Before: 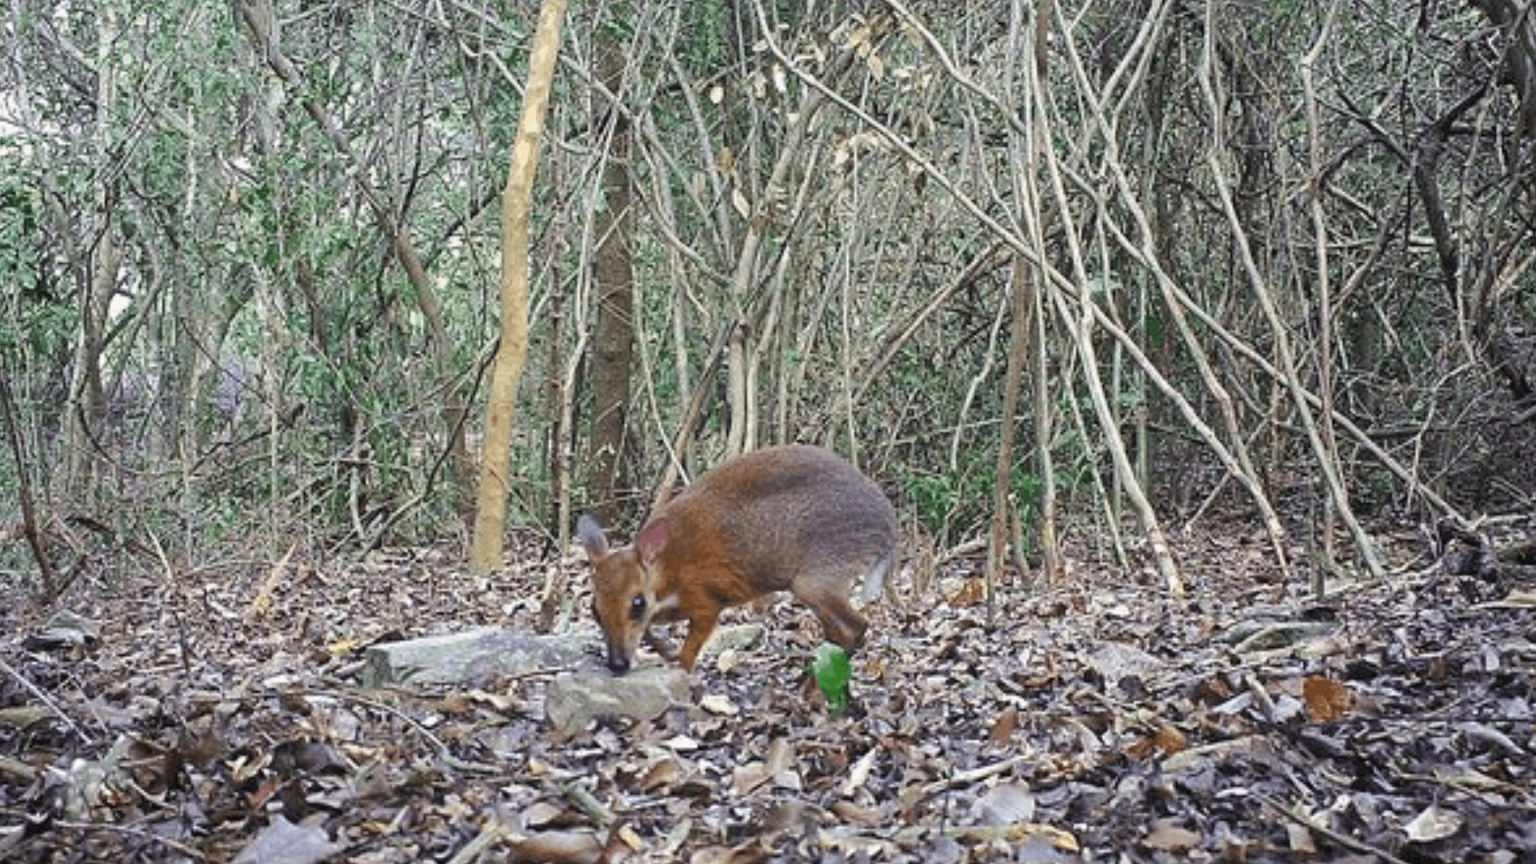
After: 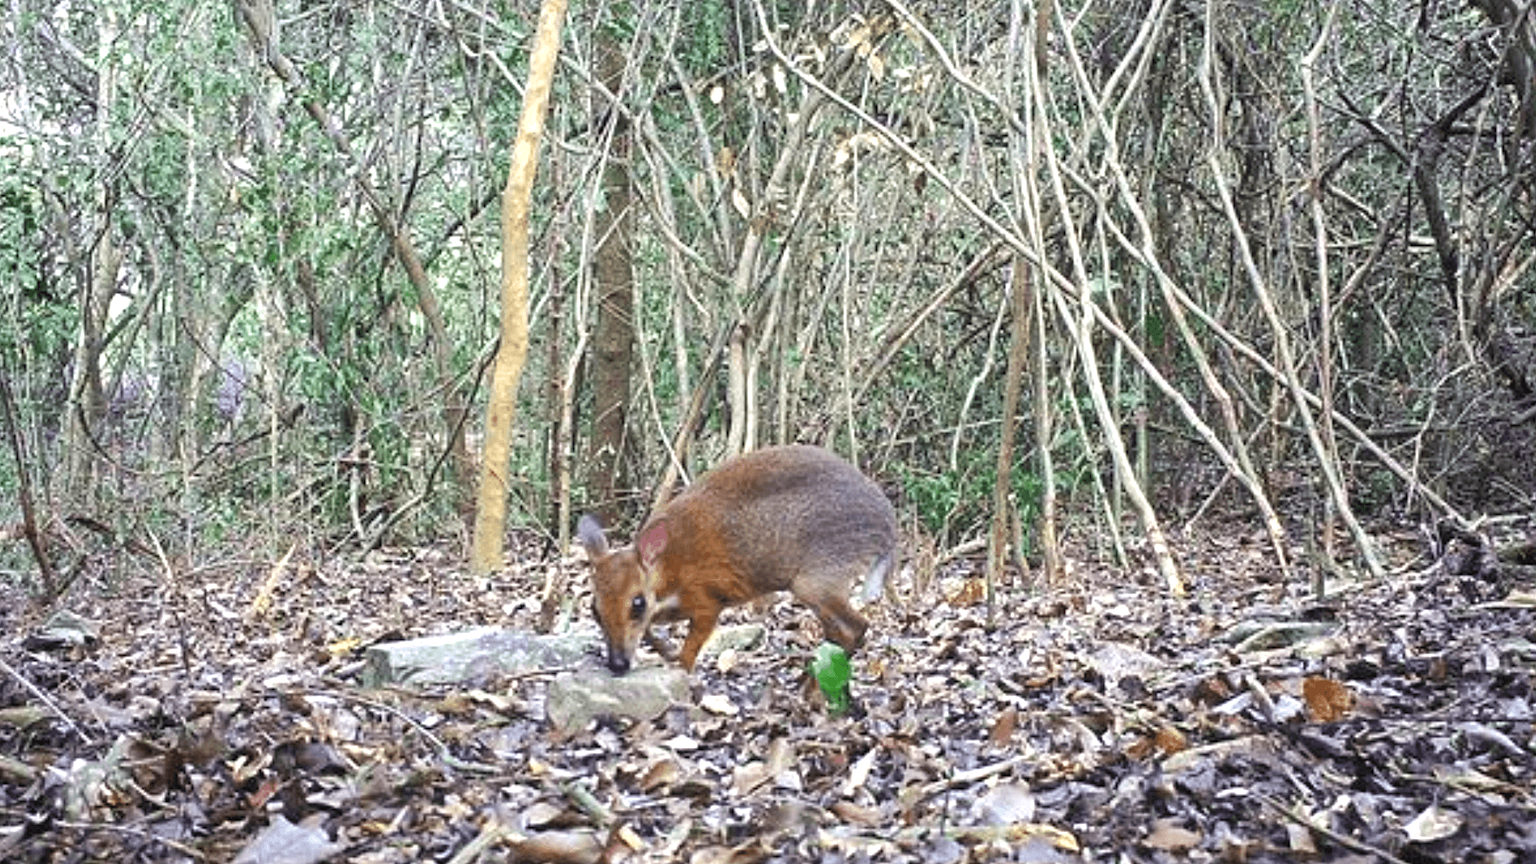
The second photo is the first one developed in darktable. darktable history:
levels: levels [0, 0.43, 0.859]
